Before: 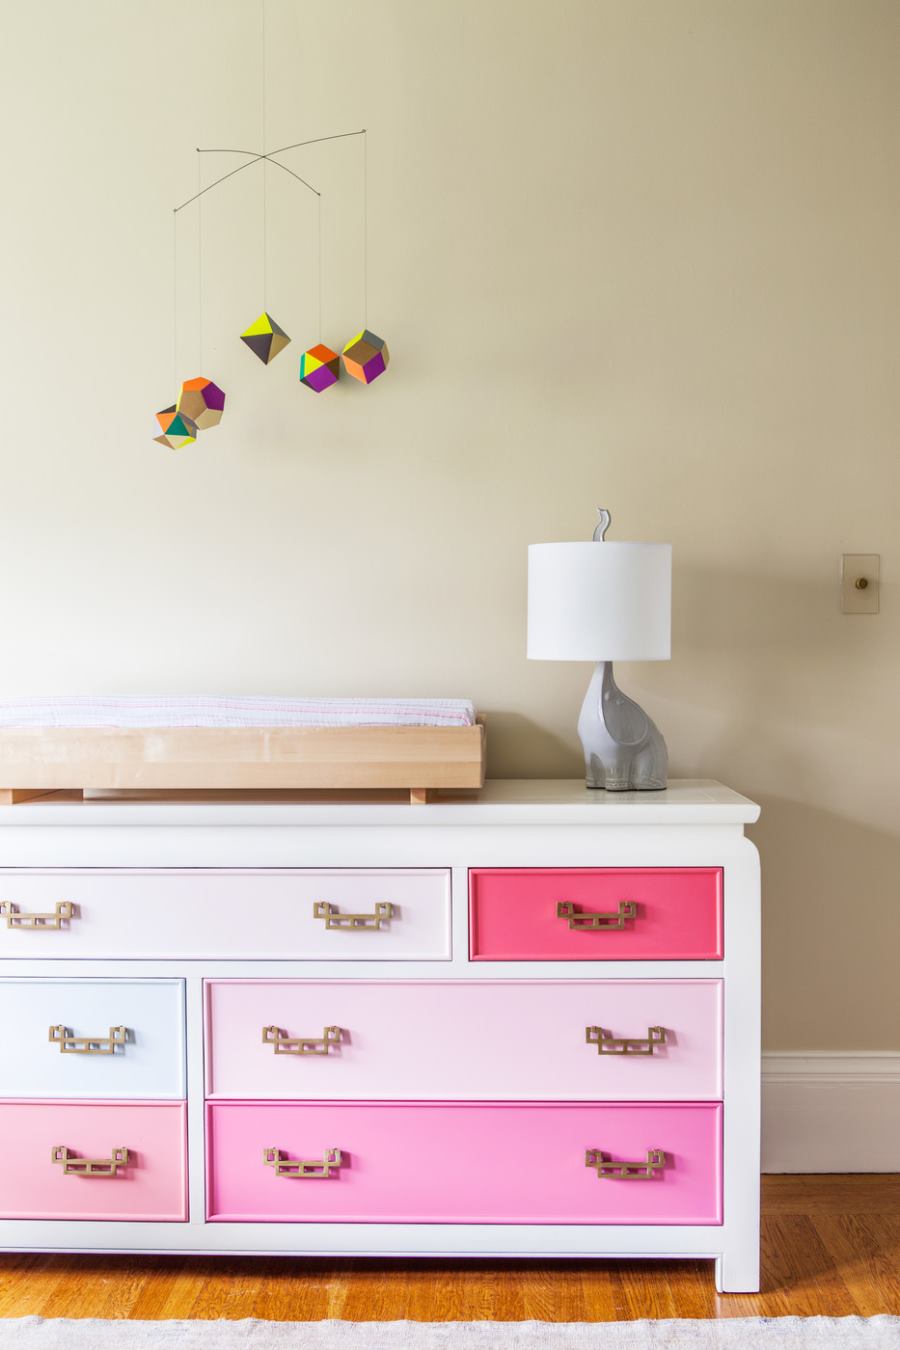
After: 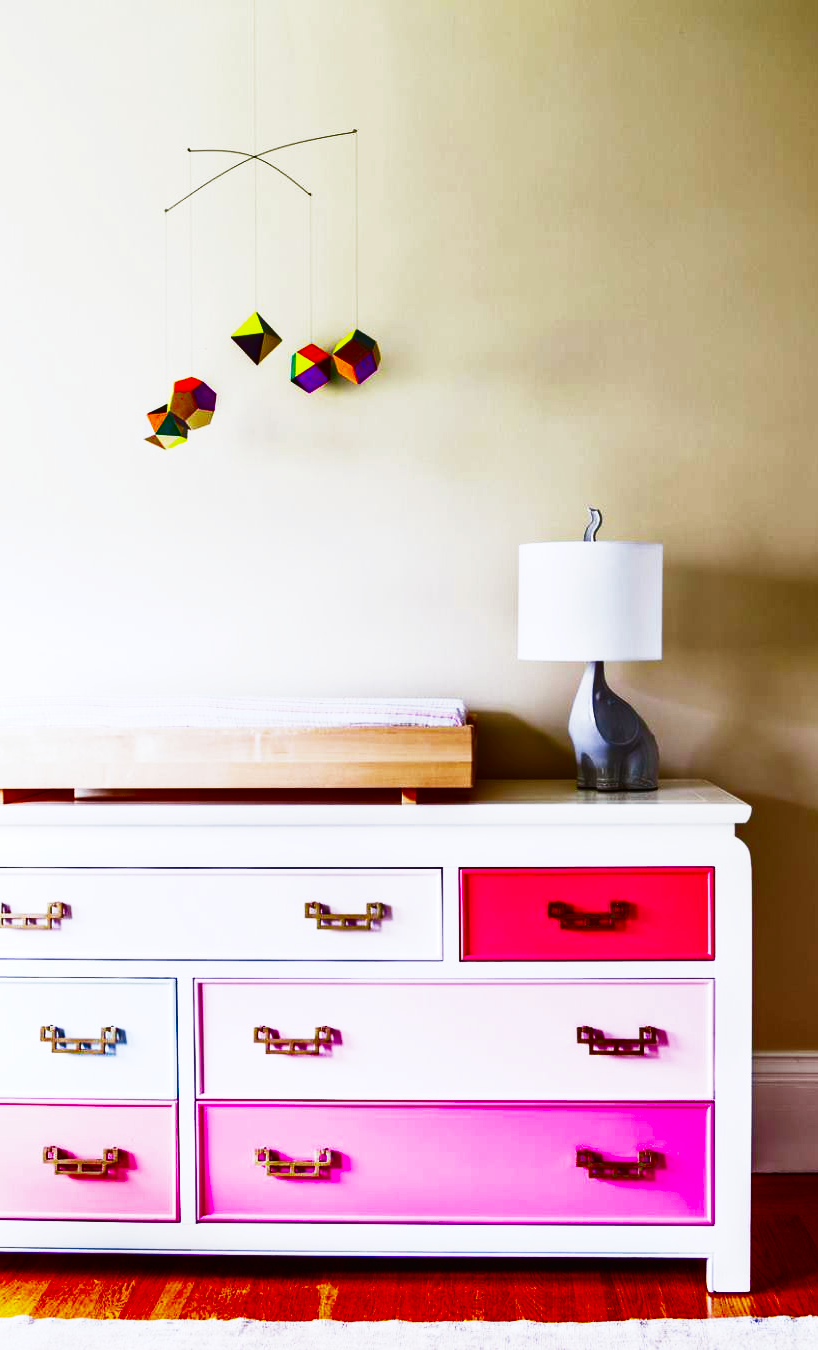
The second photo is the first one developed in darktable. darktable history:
crop and rotate: left 1.033%, right 8.04%
contrast brightness saturation: brightness -0.981, saturation 0.983
base curve: curves: ch0 [(0, 0.036) (0.007, 0.037) (0.604, 0.887) (1, 1)], preserve colors none
color calibration: illuminant as shot in camera, x 0.358, y 0.373, temperature 4628.91 K
exposure: black level correction -0.001, exposure 0.08 EV, compensate highlight preservation false
